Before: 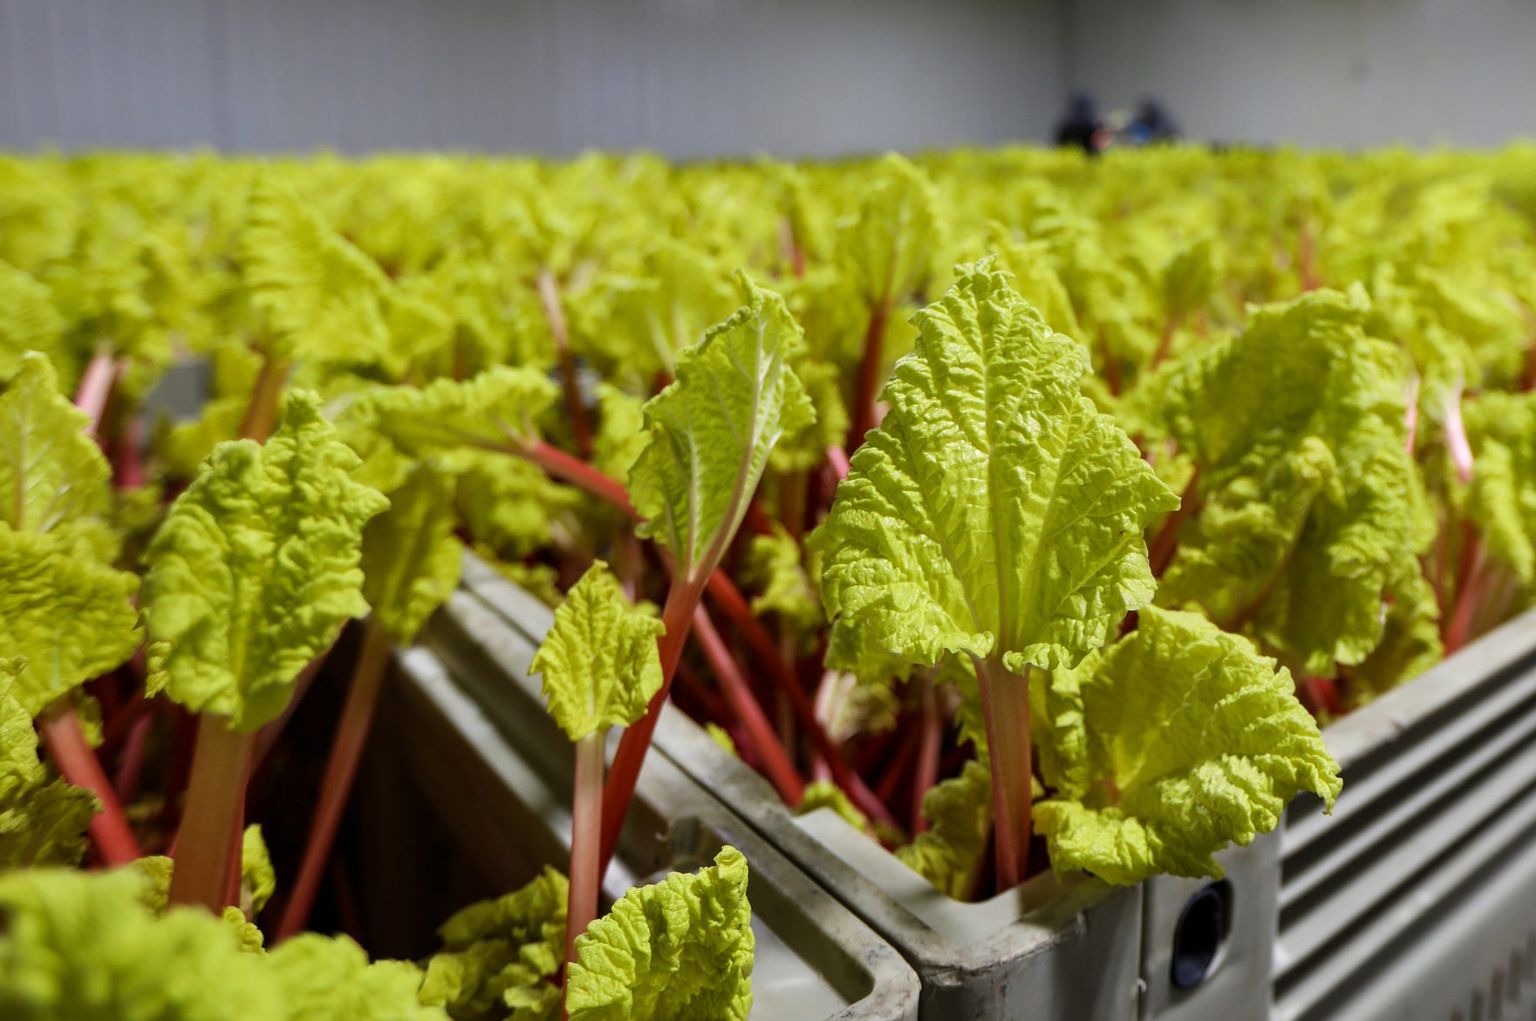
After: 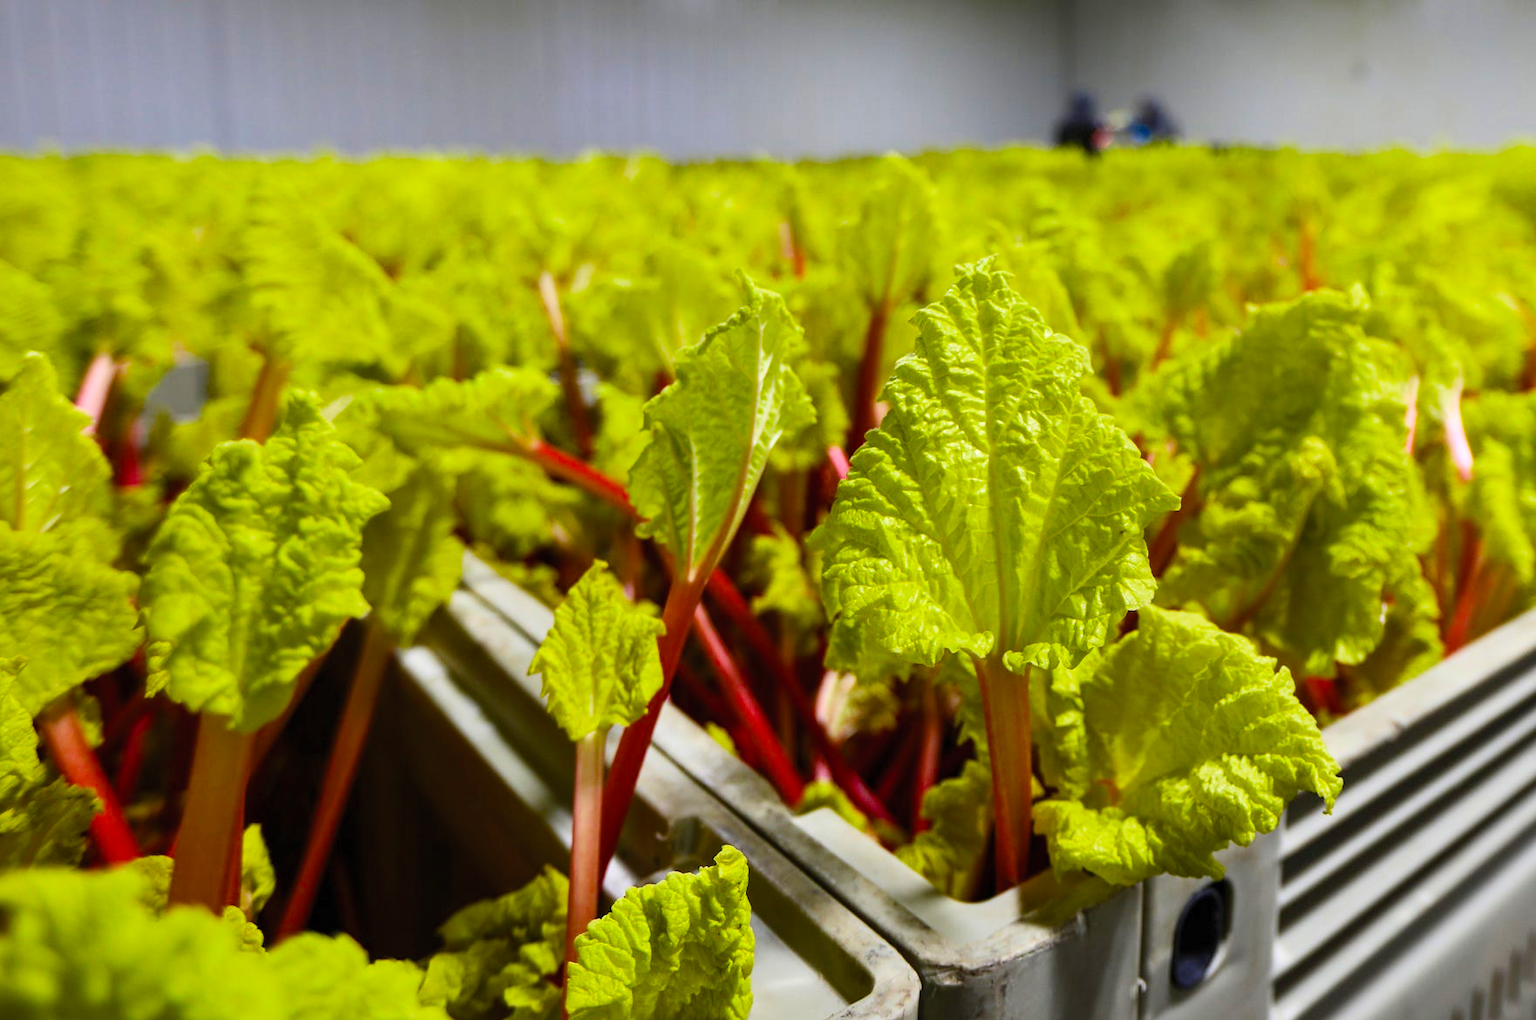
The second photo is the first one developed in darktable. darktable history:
contrast brightness saturation: contrast 0.2, brightness 0.164, saturation 0.223
color balance rgb: perceptual saturation grading › global saturation 17.108%, global vibrance 7.218%, saturation formula JzAzBz (2021)
